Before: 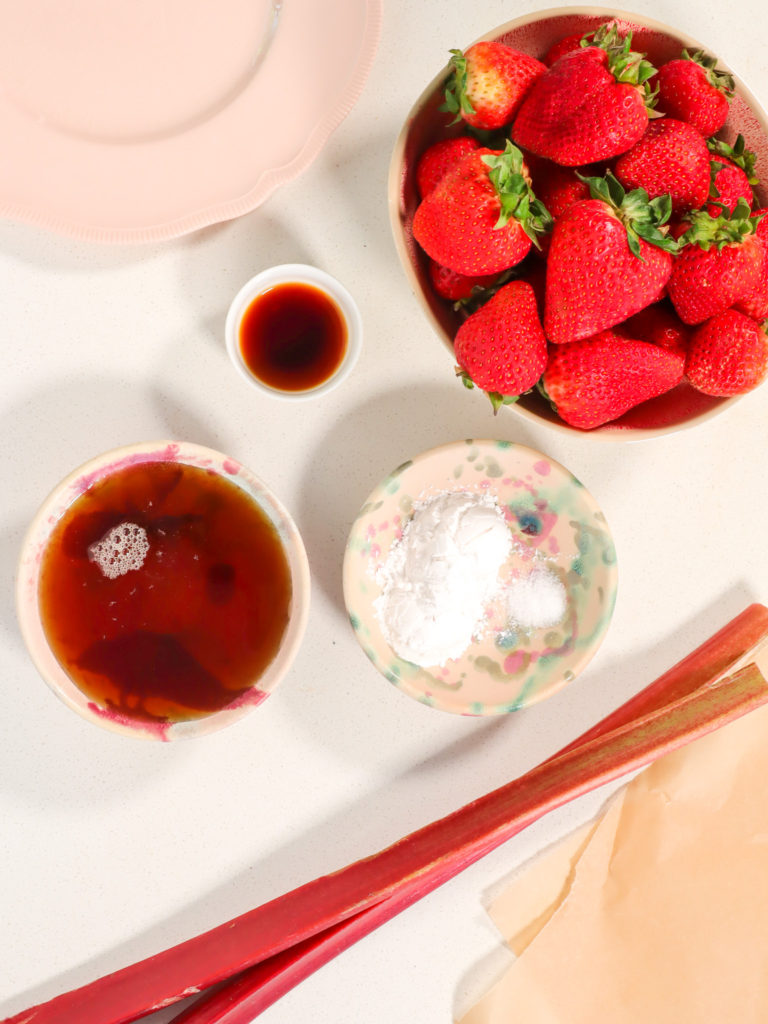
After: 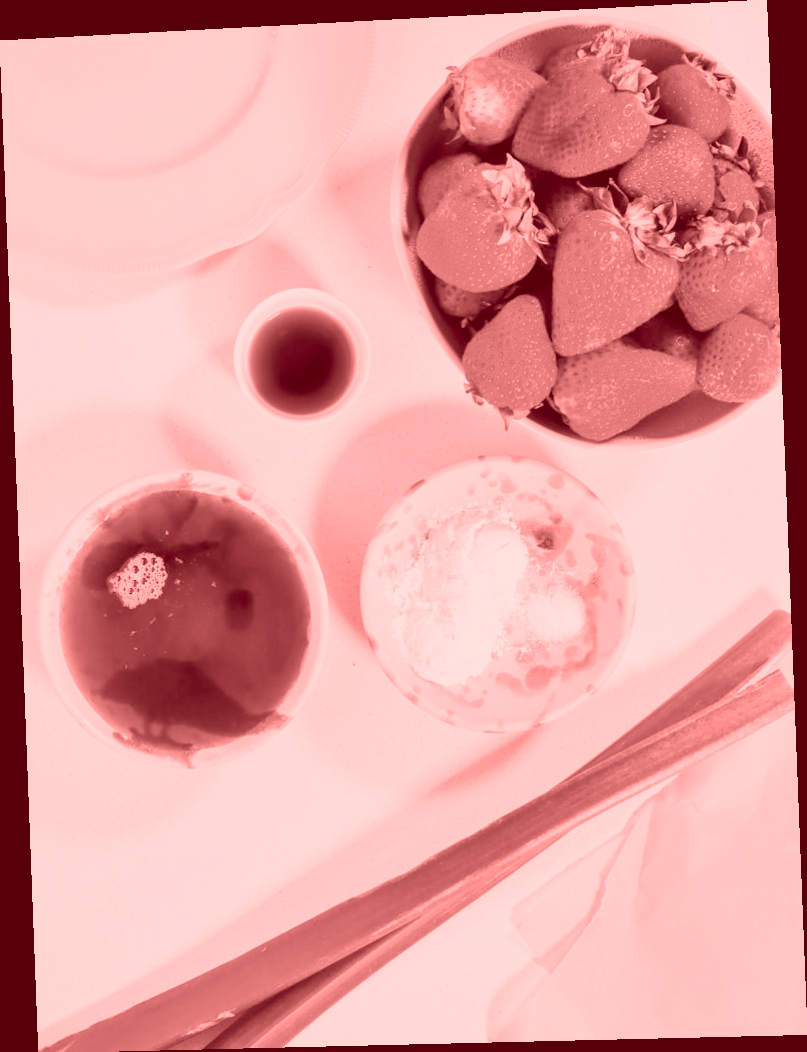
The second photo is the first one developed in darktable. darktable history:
filmic rgb: black relative exposure -7.65 EV, white relative exposure 4.56 EV, hardness 3.61
colorize: saturation 60%, source mix 100%
rotate and perspective: rotation -2.22°, lens shift (horizontal) -0.022, automatic cropping off
local contrast: mode bilateral grid, contrast 20, coarseness 50, detail 130%, midtone range 0.2
